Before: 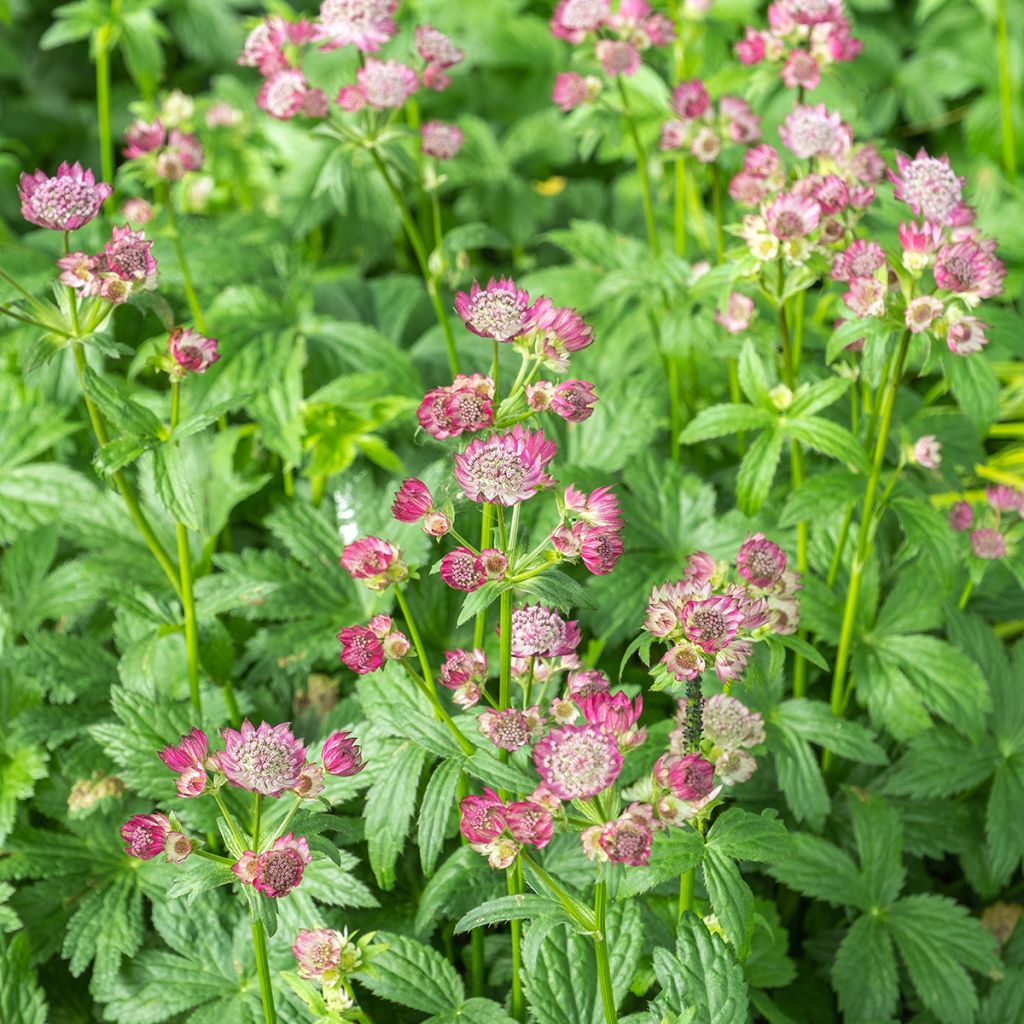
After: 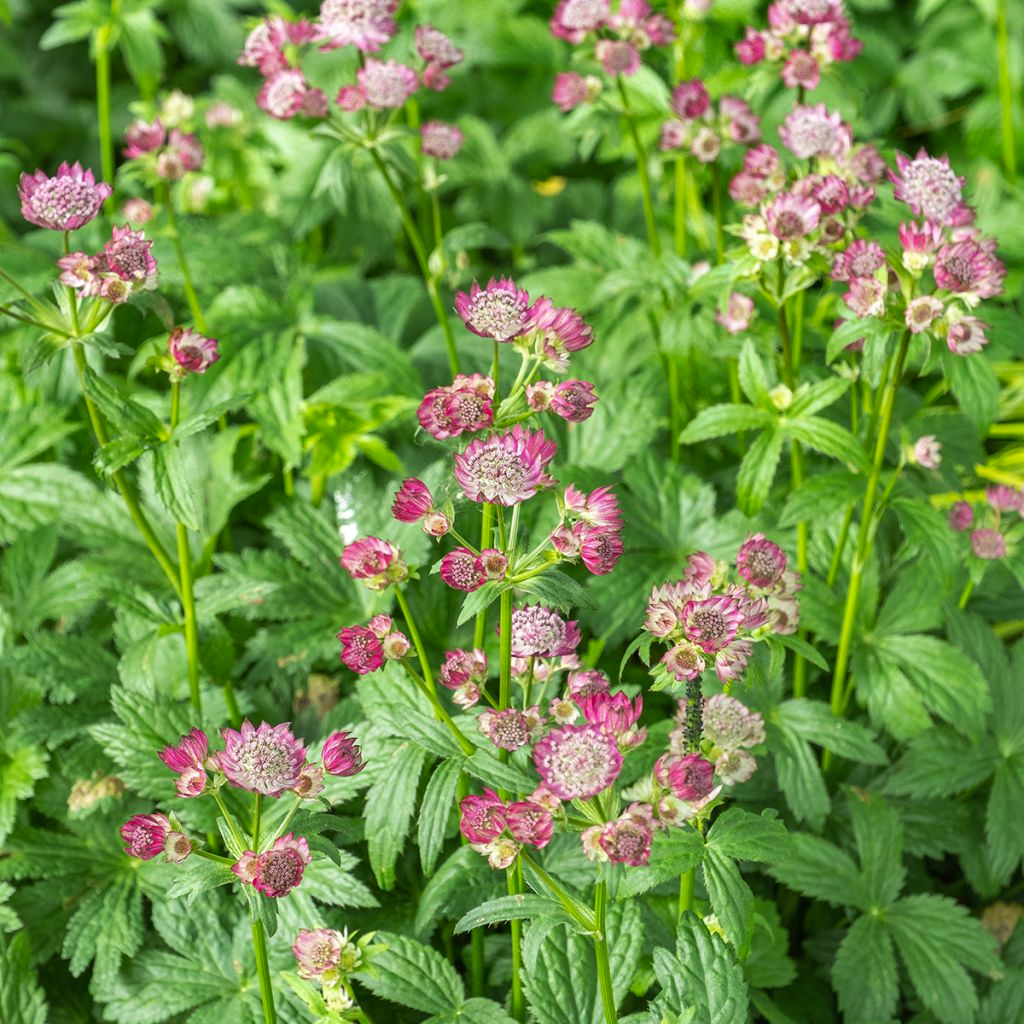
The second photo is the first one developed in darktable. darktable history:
shadows and highlights: radius 101.65, shadows 50.4, highlights -65.15, soften with gaussian
